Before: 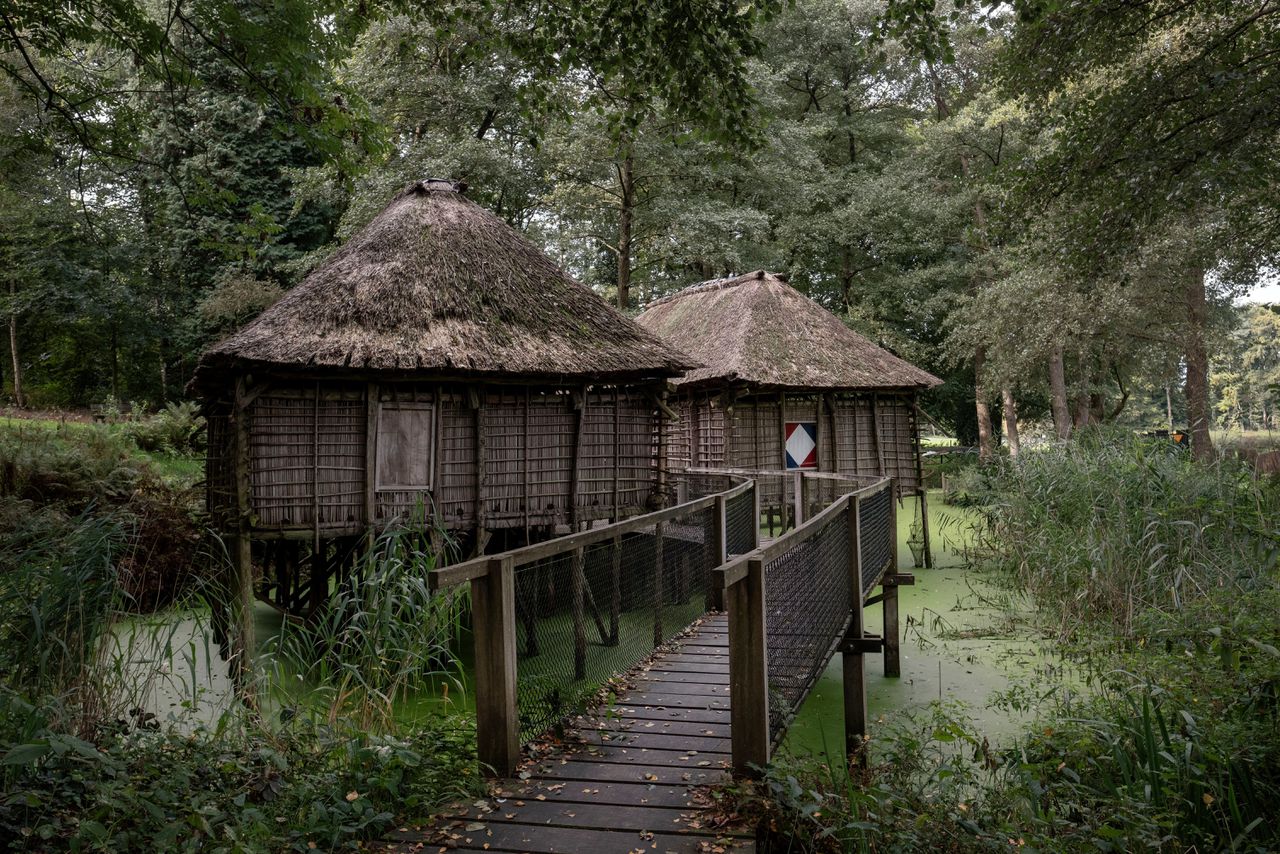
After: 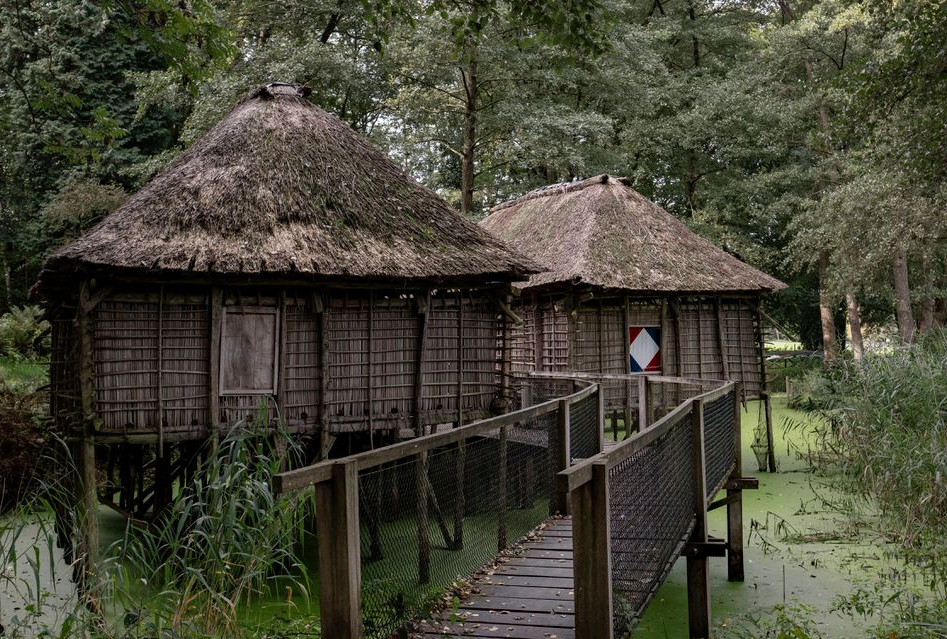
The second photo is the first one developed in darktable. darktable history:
haze removal: compatibility mode true, adaptive false
crop and rotate: left 12.235%, top 11.45%, right 13.743%, bottom 13.64%
